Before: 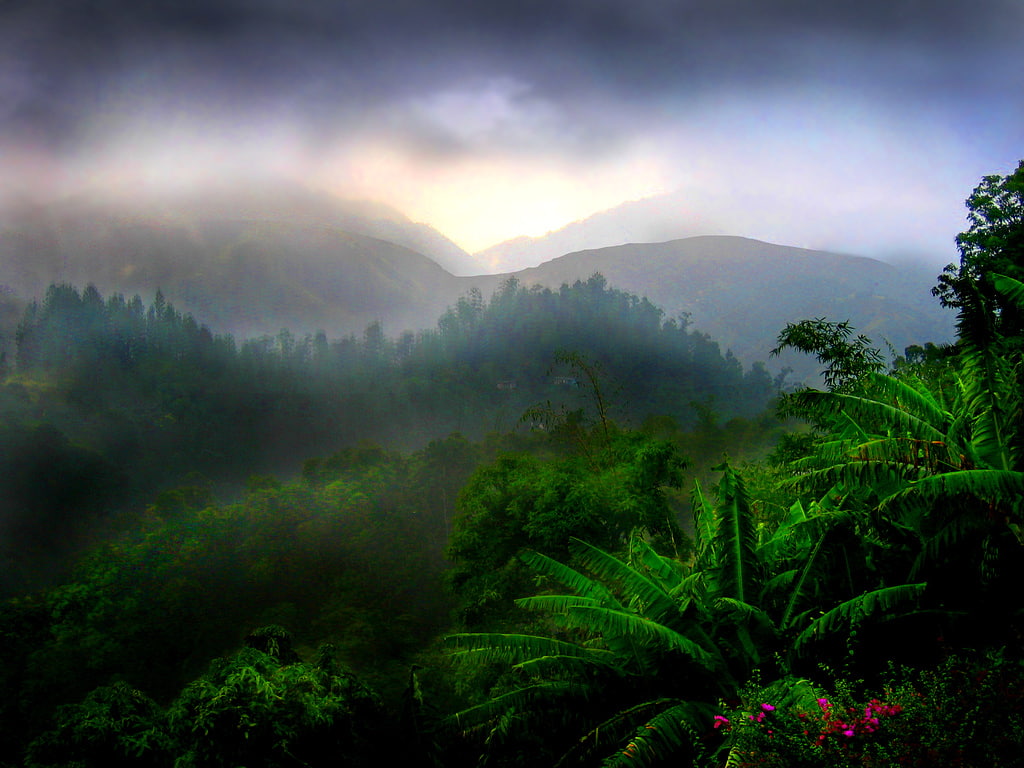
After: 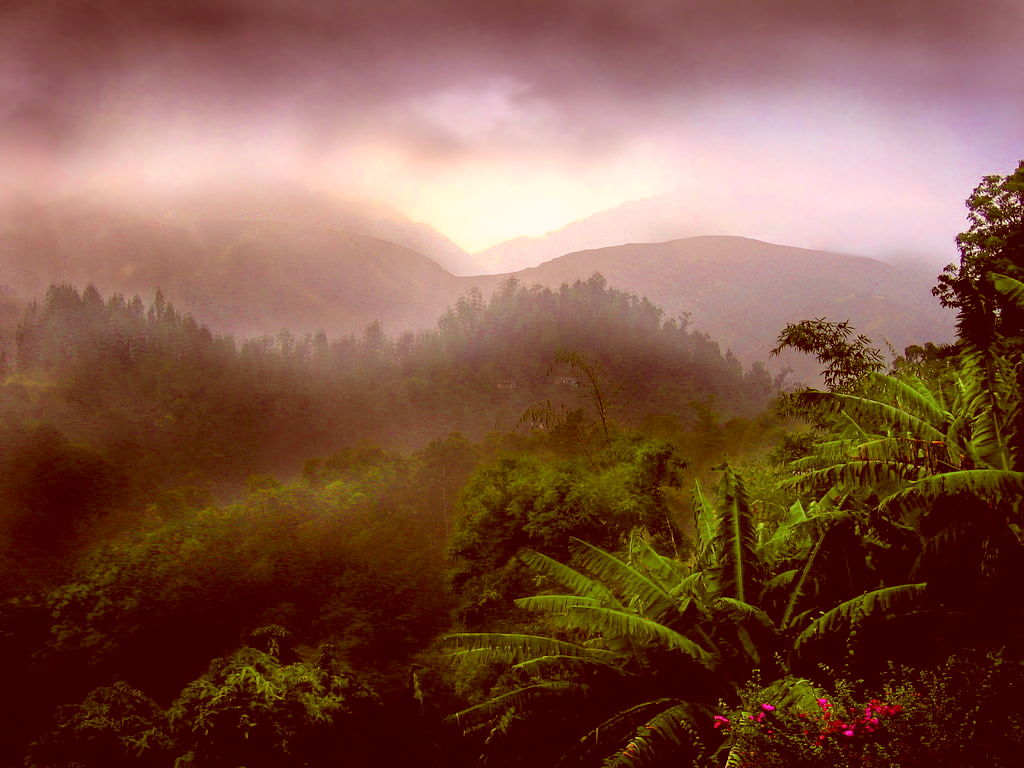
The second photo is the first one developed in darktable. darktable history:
contrast brightness saturation: brightness 0.142
color correction: highlights a* 9.32, highlights b* 8.58, shadows a* 39.3, shadows b* 39.59, saturation 0.815
